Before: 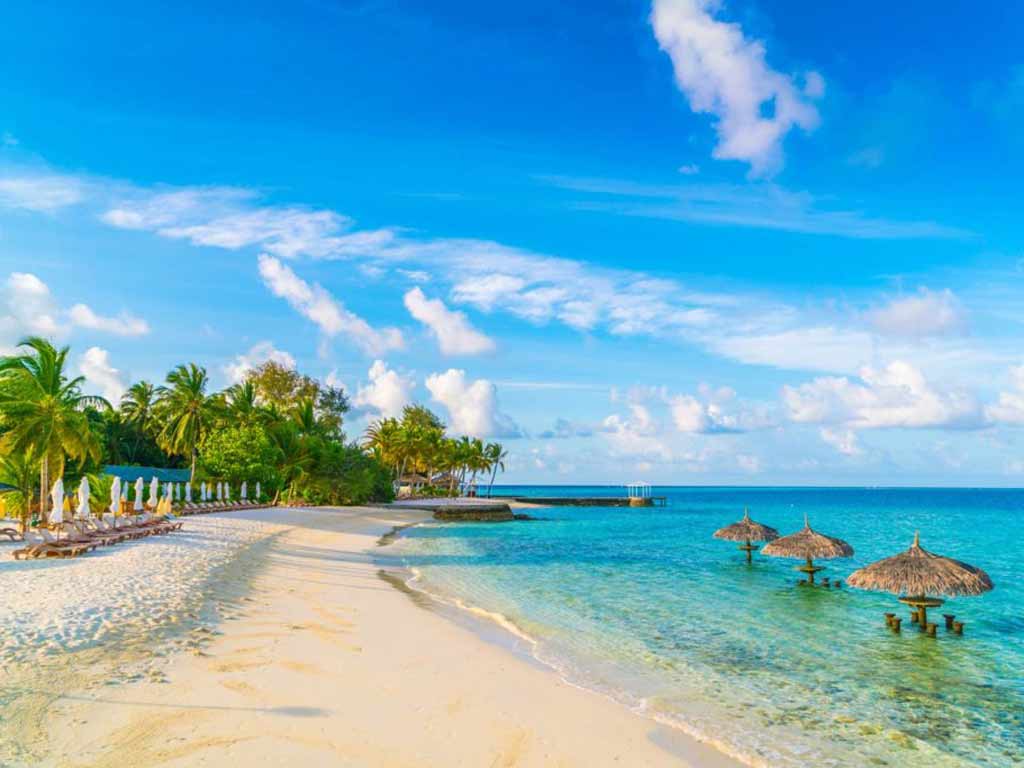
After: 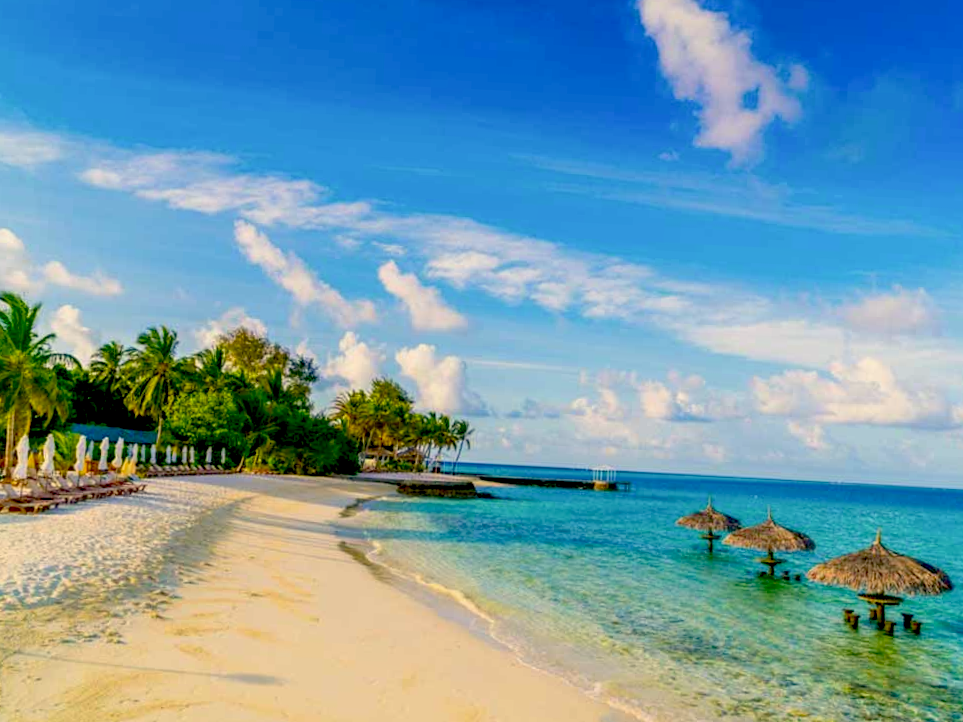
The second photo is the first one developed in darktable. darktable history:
color correction: highlights a* 2.3, highlights b* 22.64
color calibration: illuminant as shot in camera, x 0.358, y 0.373, temperature 4628.91 K
crop and rotate: angle -2.77°
shadows and highlights: shadows -28.16, highlights 29.33
exposure: black level correction 0.045, exposure -0.228 EV, compensate highlight preservation false
